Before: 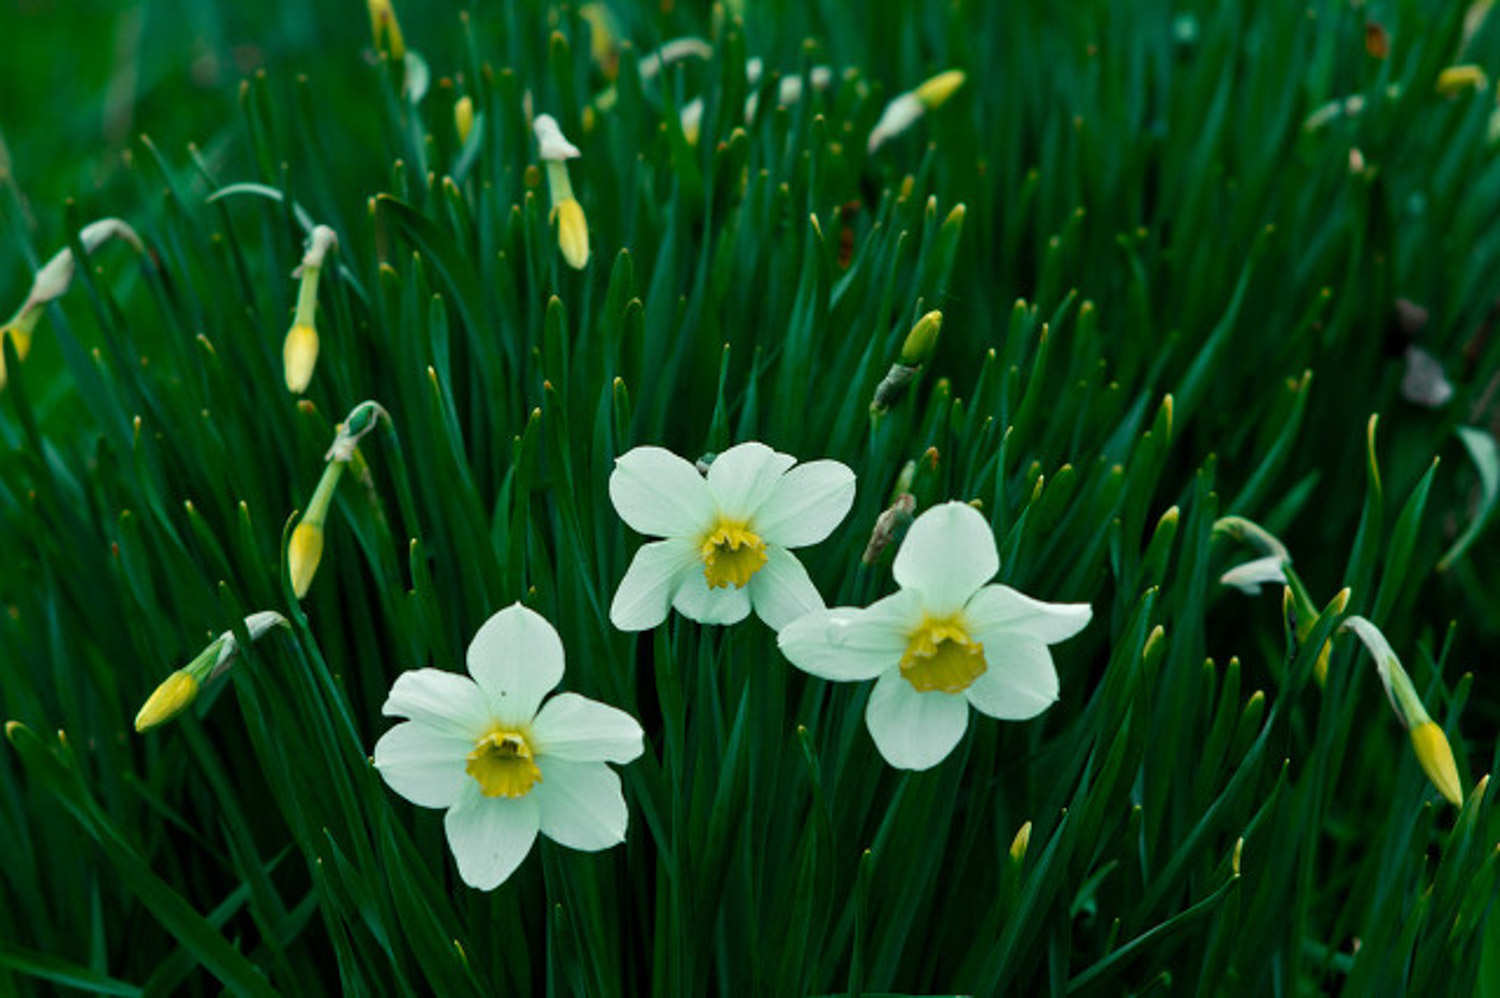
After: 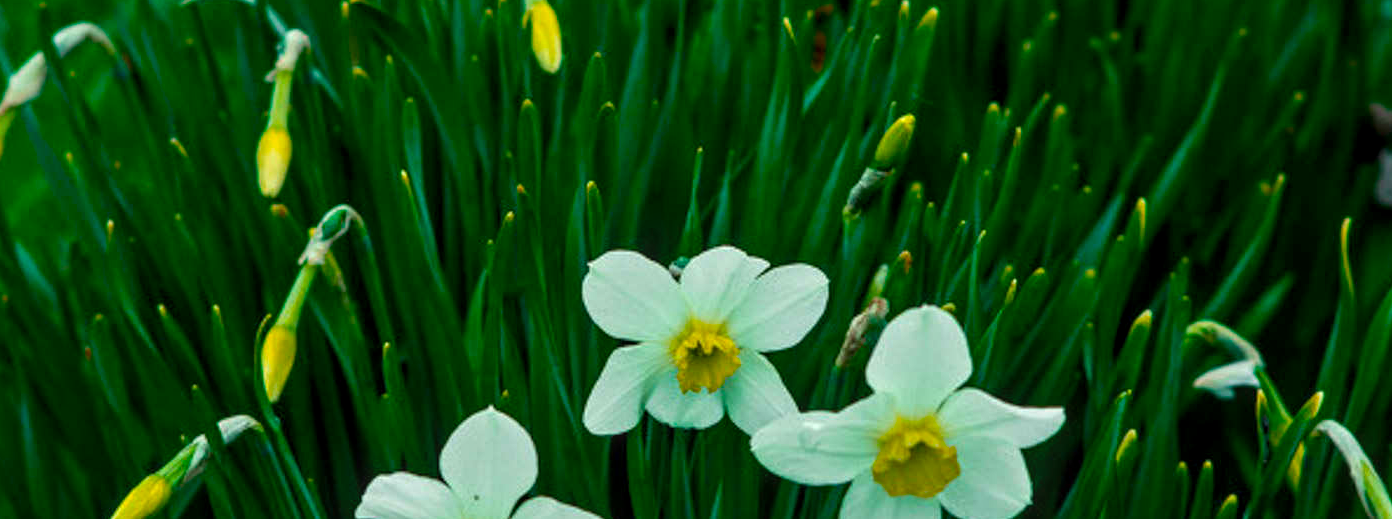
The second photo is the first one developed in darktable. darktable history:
color balance rgb: linear chroma grading › global chroma 9.911%, perceptual saturation grading › global saturation 29.365%
crop: left 1.852%, top 19.675%, right 5.348%, bottom 28.129%
local contrast: detail 130%
